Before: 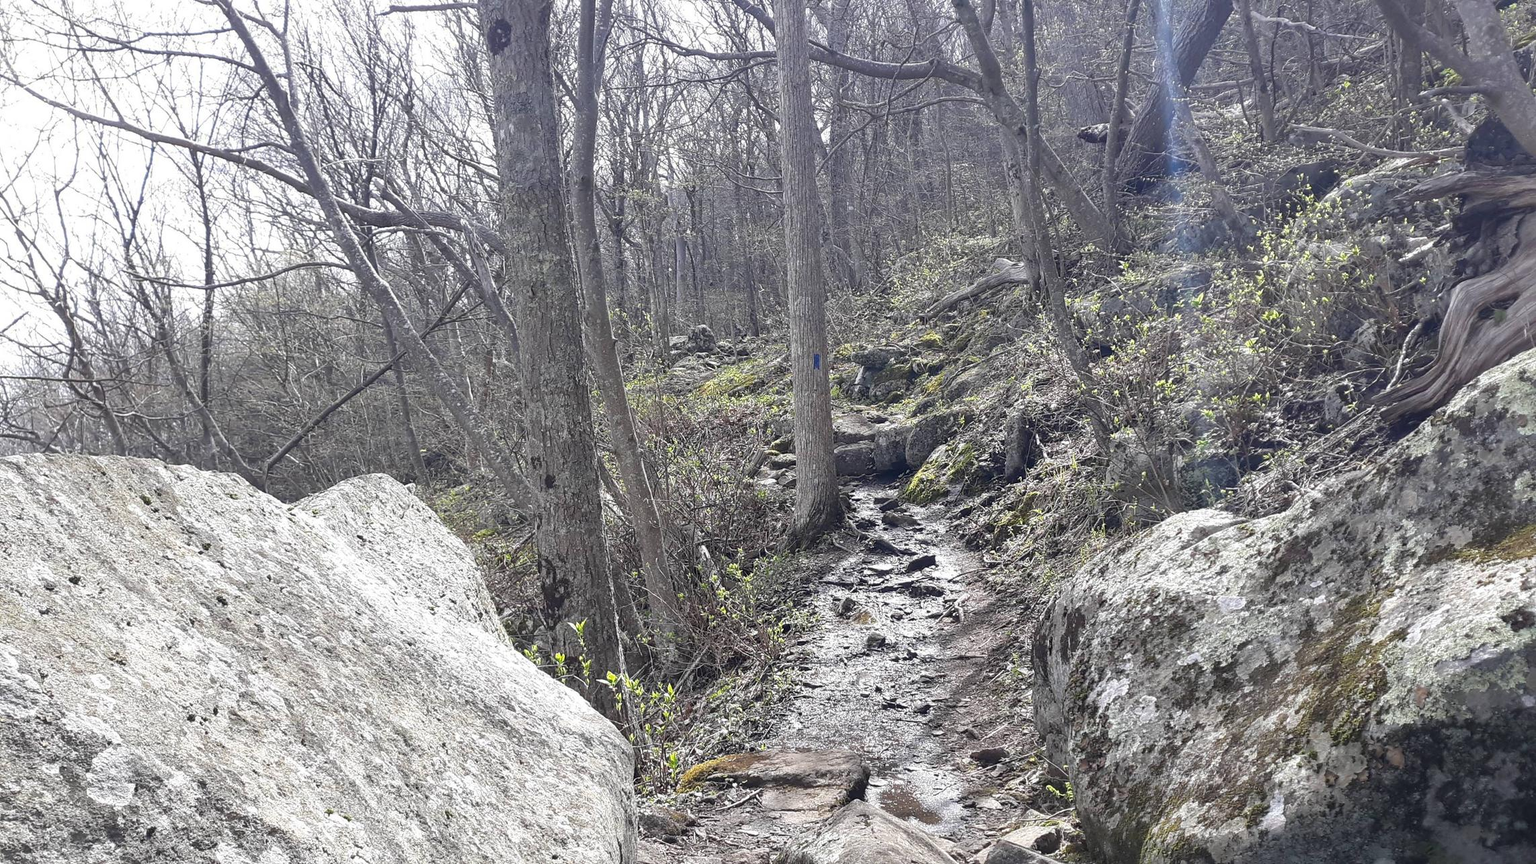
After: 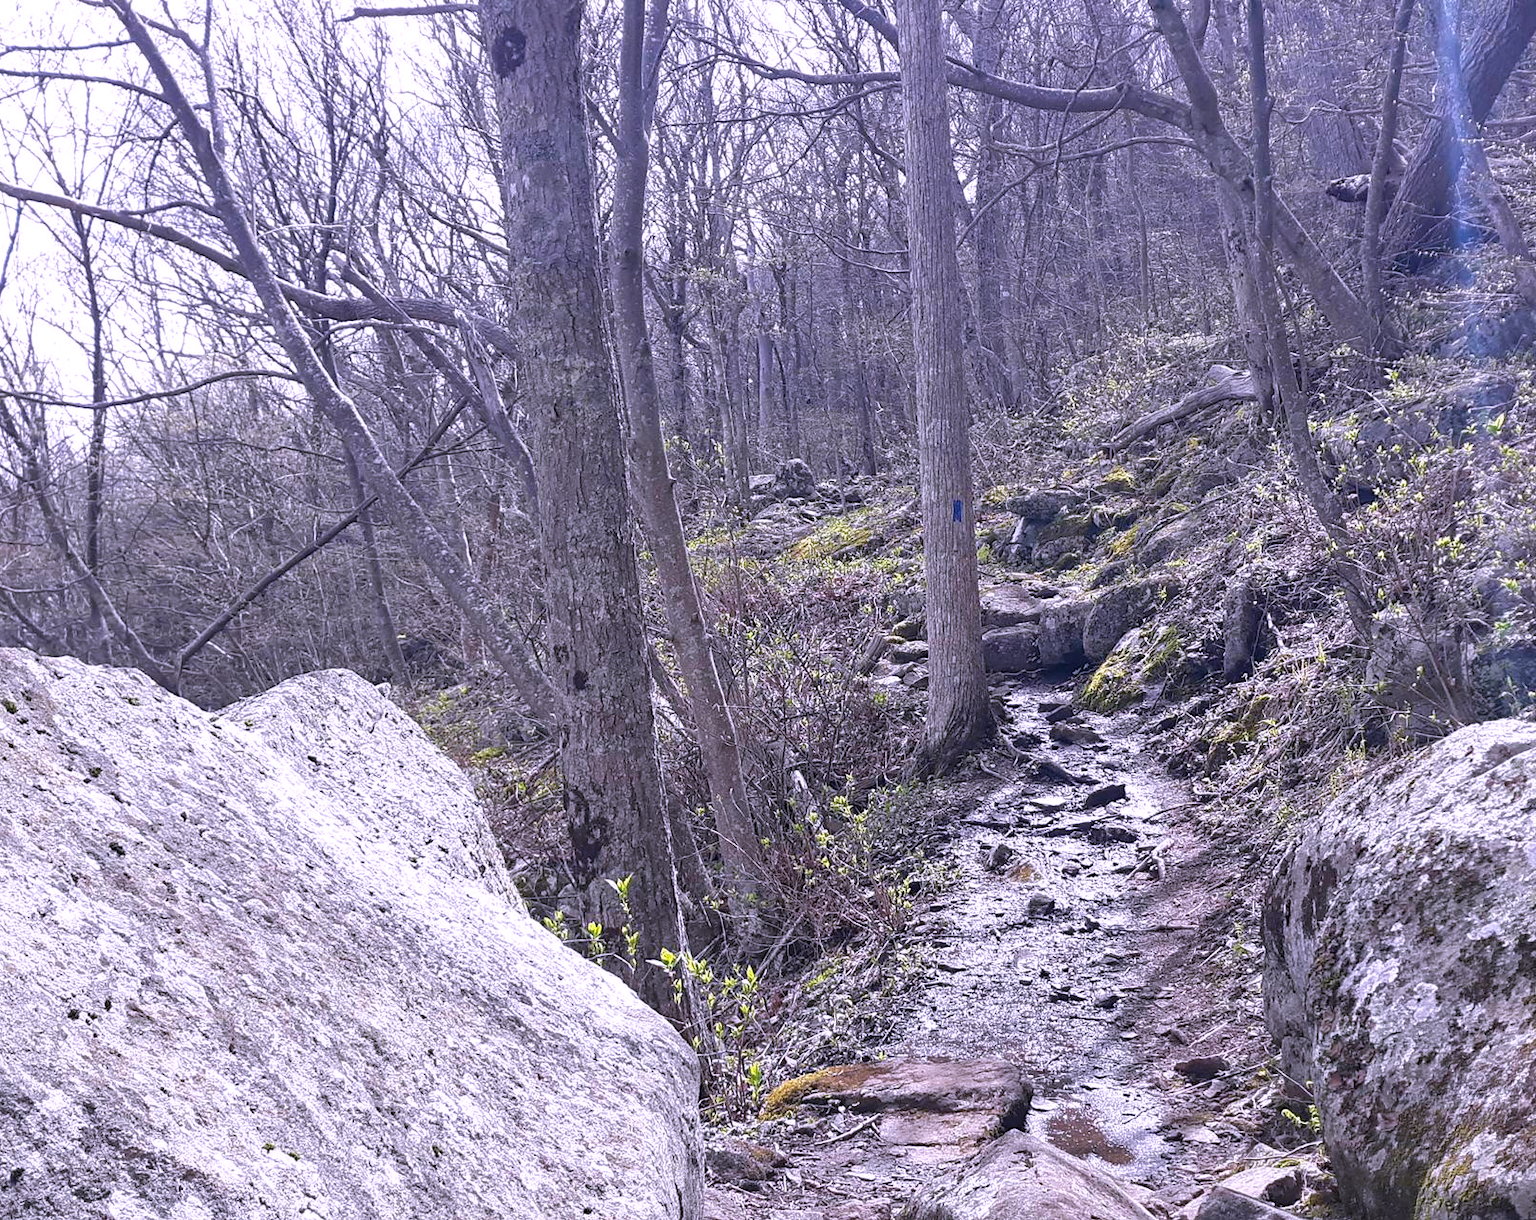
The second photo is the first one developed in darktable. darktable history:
white balance: red 1.042, blue 1.17
crop and rotate: left 9.061%, right 20.142%
haze removal: compatibility mode true, adaptive false
velvia: on, module defaults
